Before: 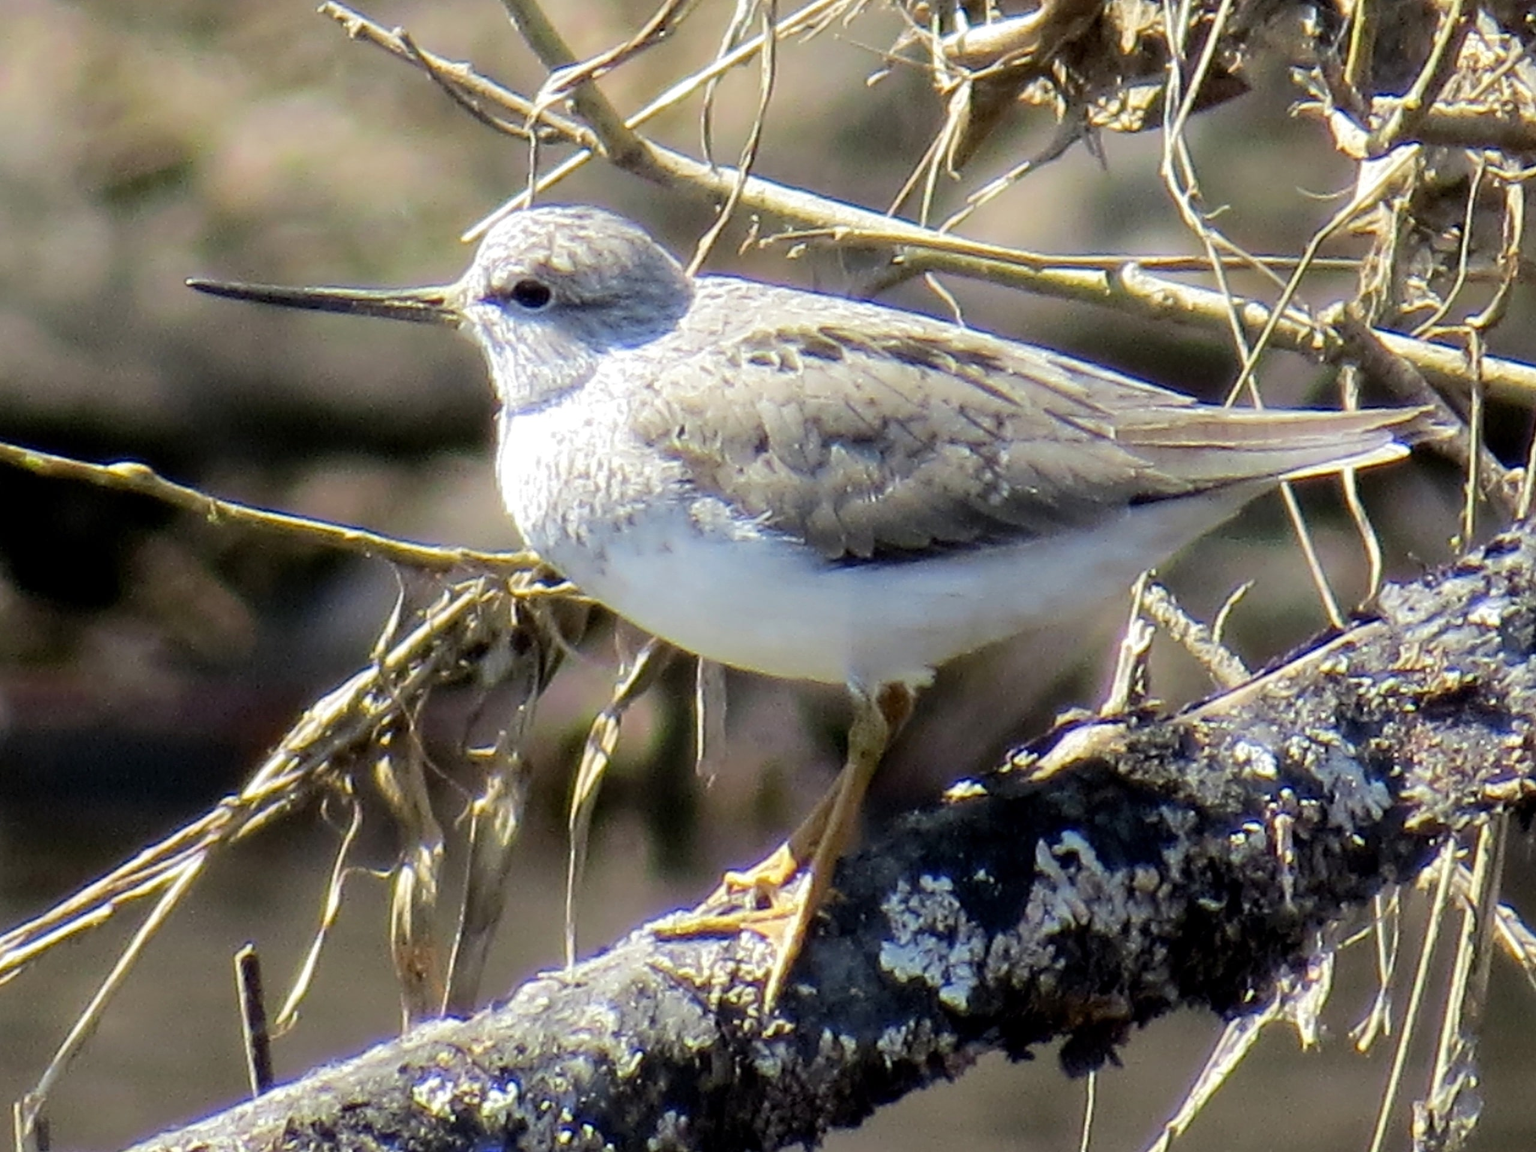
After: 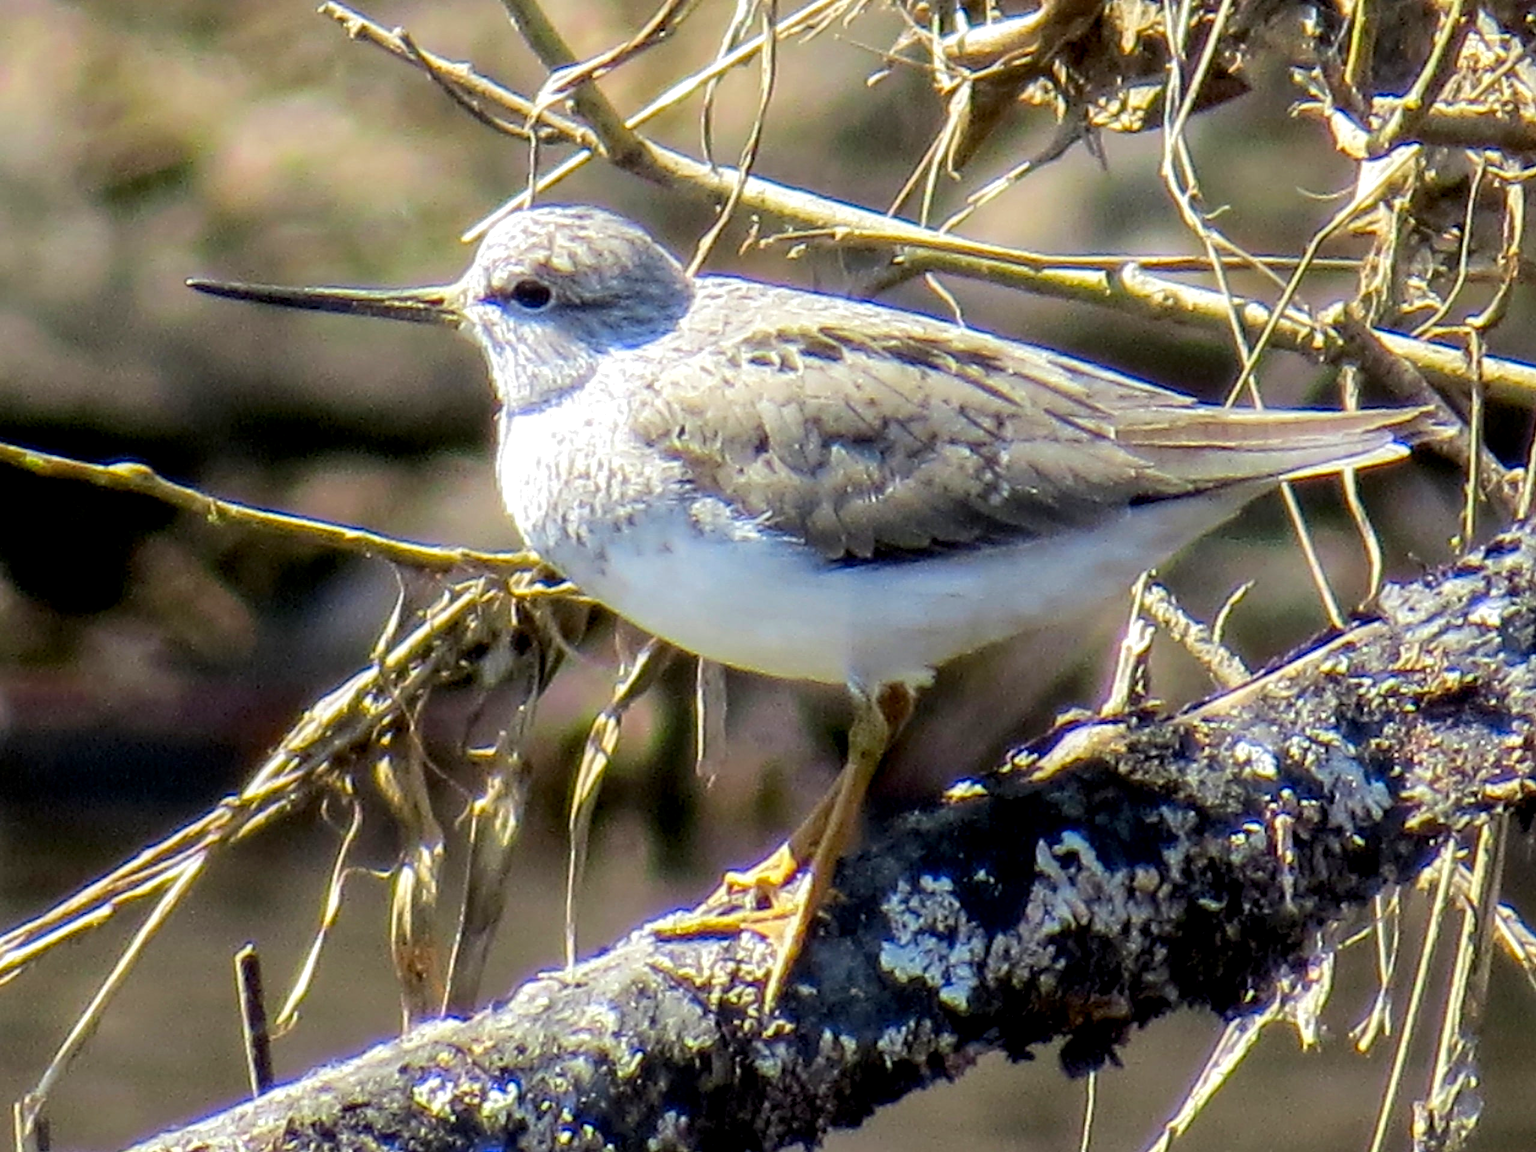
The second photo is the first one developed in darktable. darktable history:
color correction: saturation 1.34
local contrast: detail 130%
tone equalizer: -8 EV 0.06 EV, smoothing diameter 25%, edges refinement/feathering 10, preserve details guided filter
